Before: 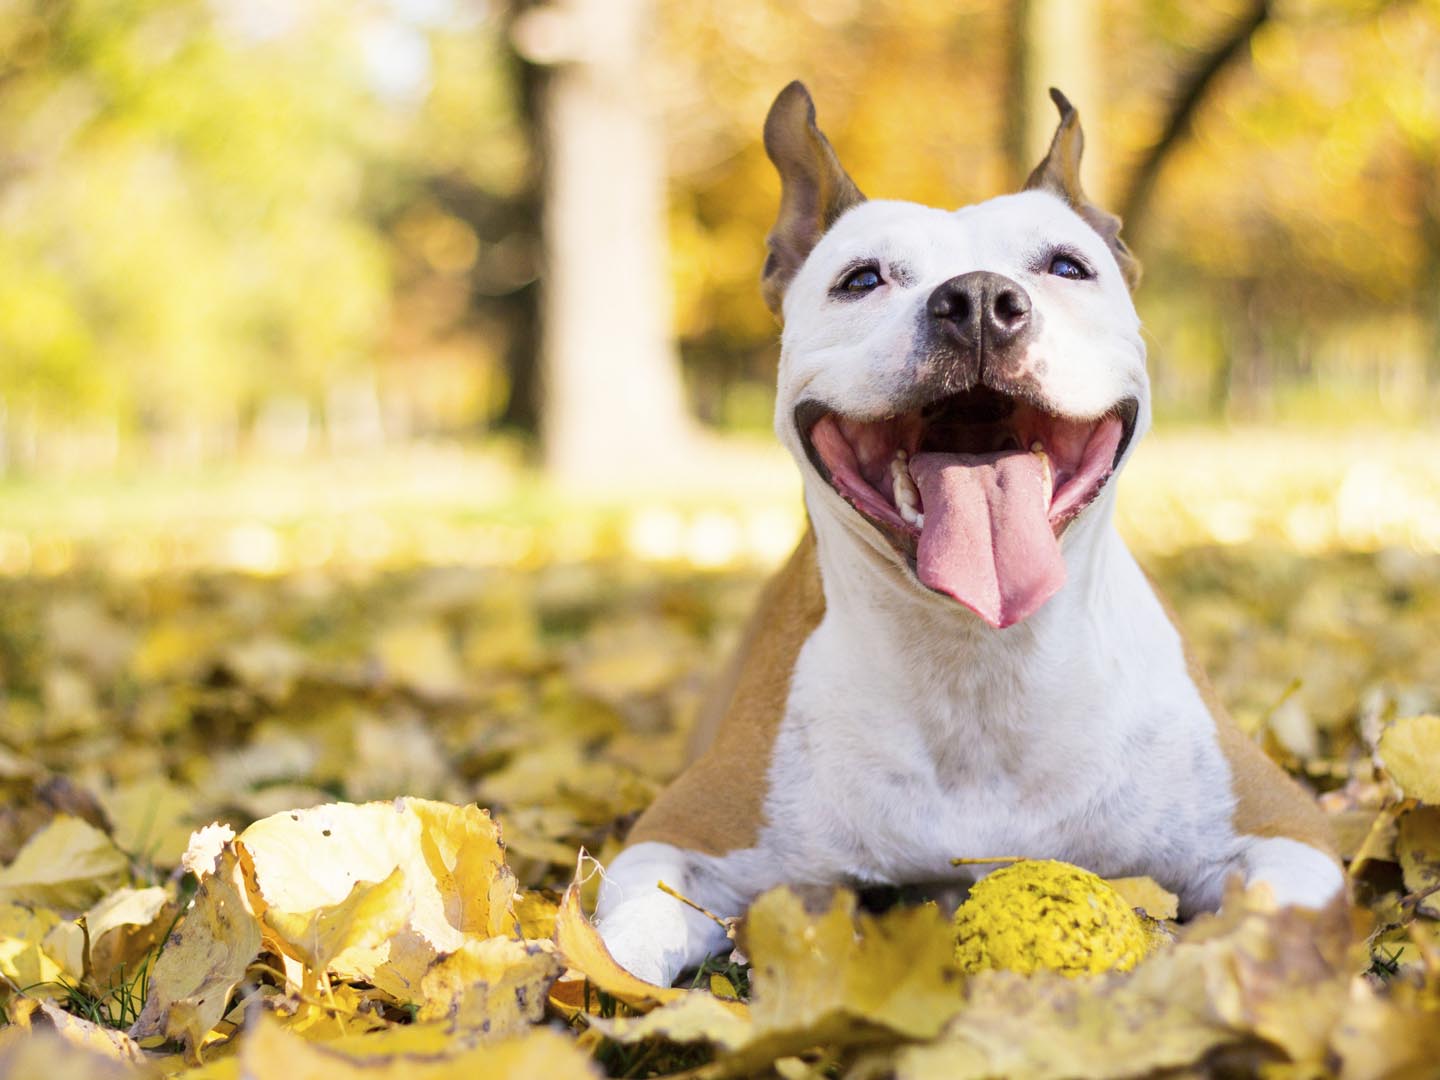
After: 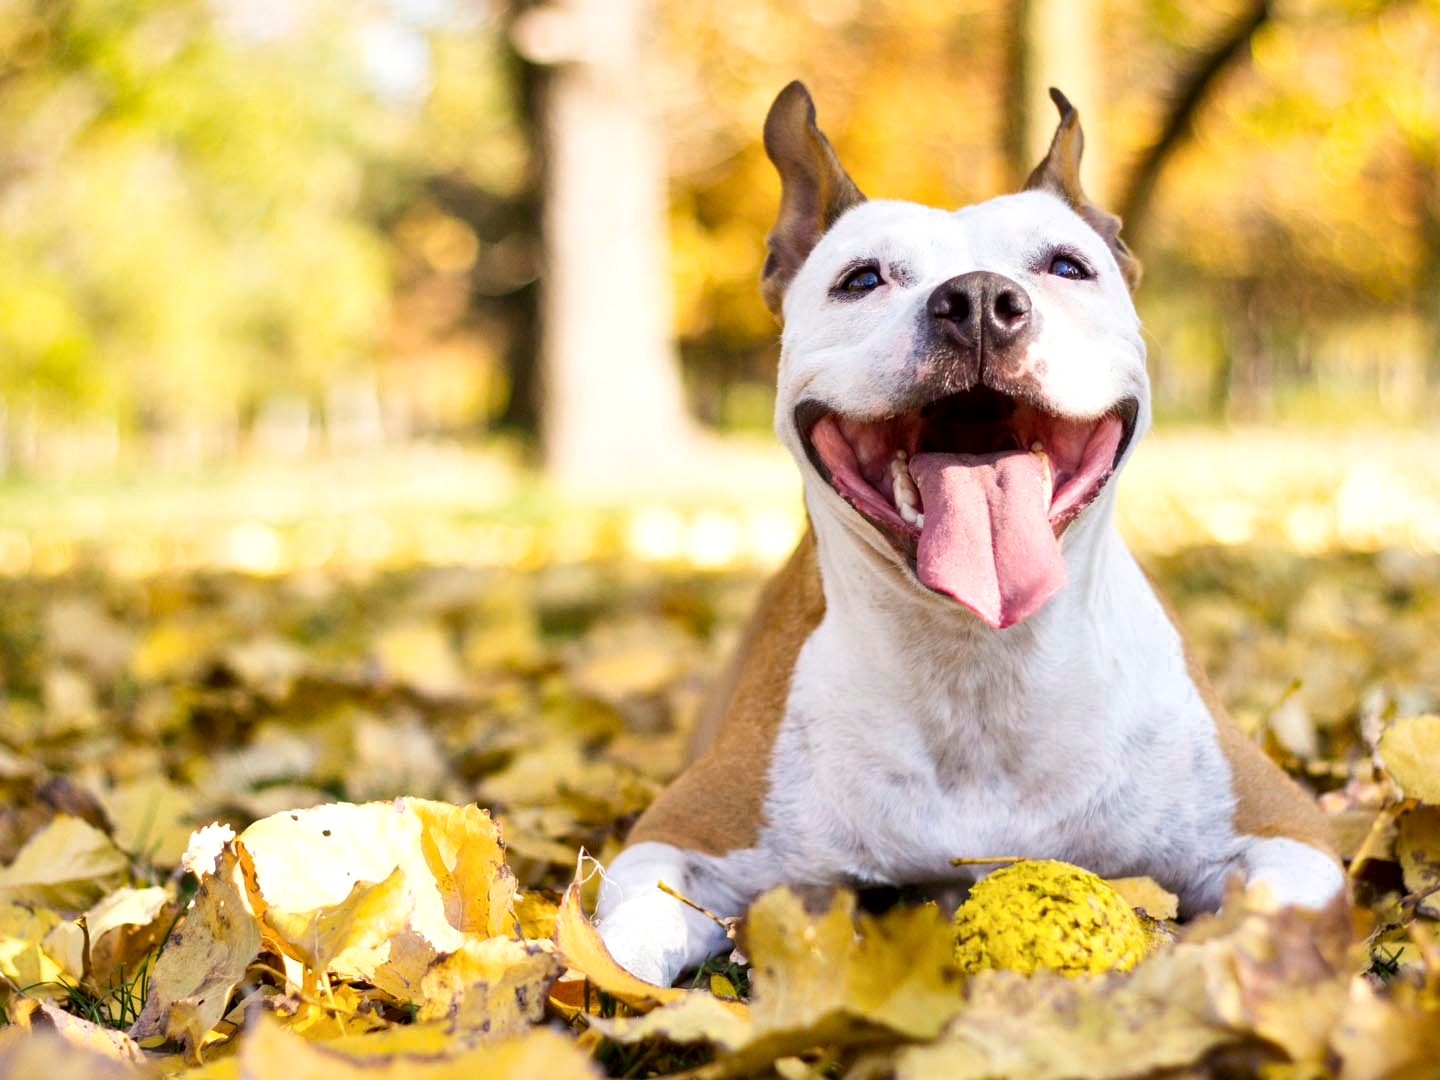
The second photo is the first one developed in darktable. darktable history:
color zones: curves: ch0 [(0.25, 0.5) (0.636, 0.25) (0.75, 0.5)]
local contrast: mode bilateral grid, contrast 50, coarseness 50, detail 150%, midtone range 0.2
base curve: exposure shift 0, preserve colors none
